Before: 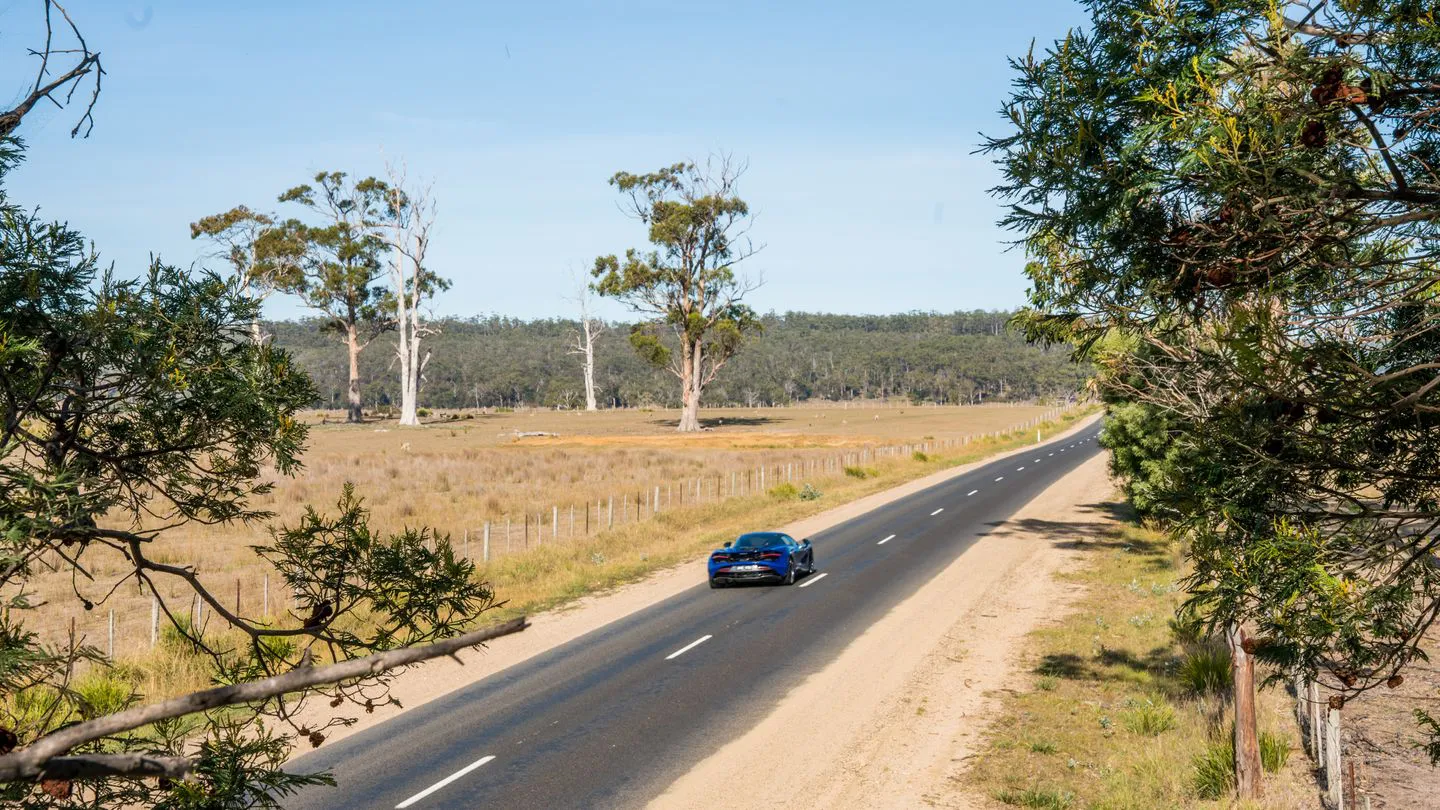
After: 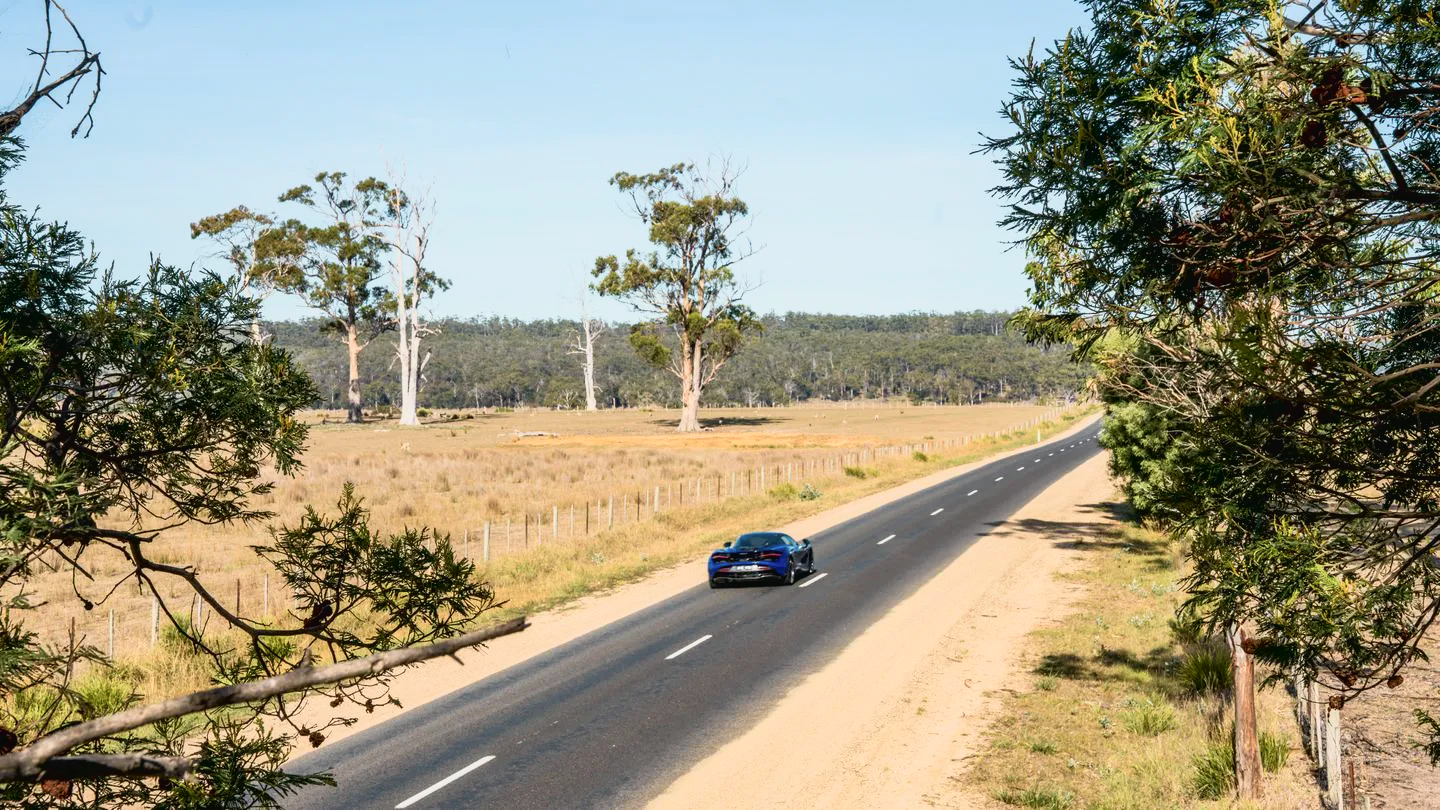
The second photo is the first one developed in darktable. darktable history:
color correction: saturation 0.85
tone curve: curves: ch0 [(0, 0.024) (0.031, 0.027) (0.113, 0.069) (0.198, 0.18) (0.304, 0.303) (0.441, 0.462) (0.557, 0.6) (0.711, 0.79) (0.812, 0.878) (0.927, 0.935) (1, 0.963)]; ch1 [(0, 0) (0.222, 0.2) (0.343, 0.325) (0.45, 0.441) (0.502, 0.501) (0.527, 0.534) (0.55, 0.561) (0.632, 0.656) (0.735, 0.754) (1, 1)]; ch2 [(0, 0) (0.249, 0.222) (0.352, 0.348) (0.424, 0.439) (0.476, 0.482) (0.499, 0.501) (0.517, 0.516) (0.532, 0.544) (0.558, 0.585) (0.596, 0.629) (0.726, 0.745) (0.82, 0.796) (0.998, 0.928)], color space Lab, independent channels, preserve colors none
